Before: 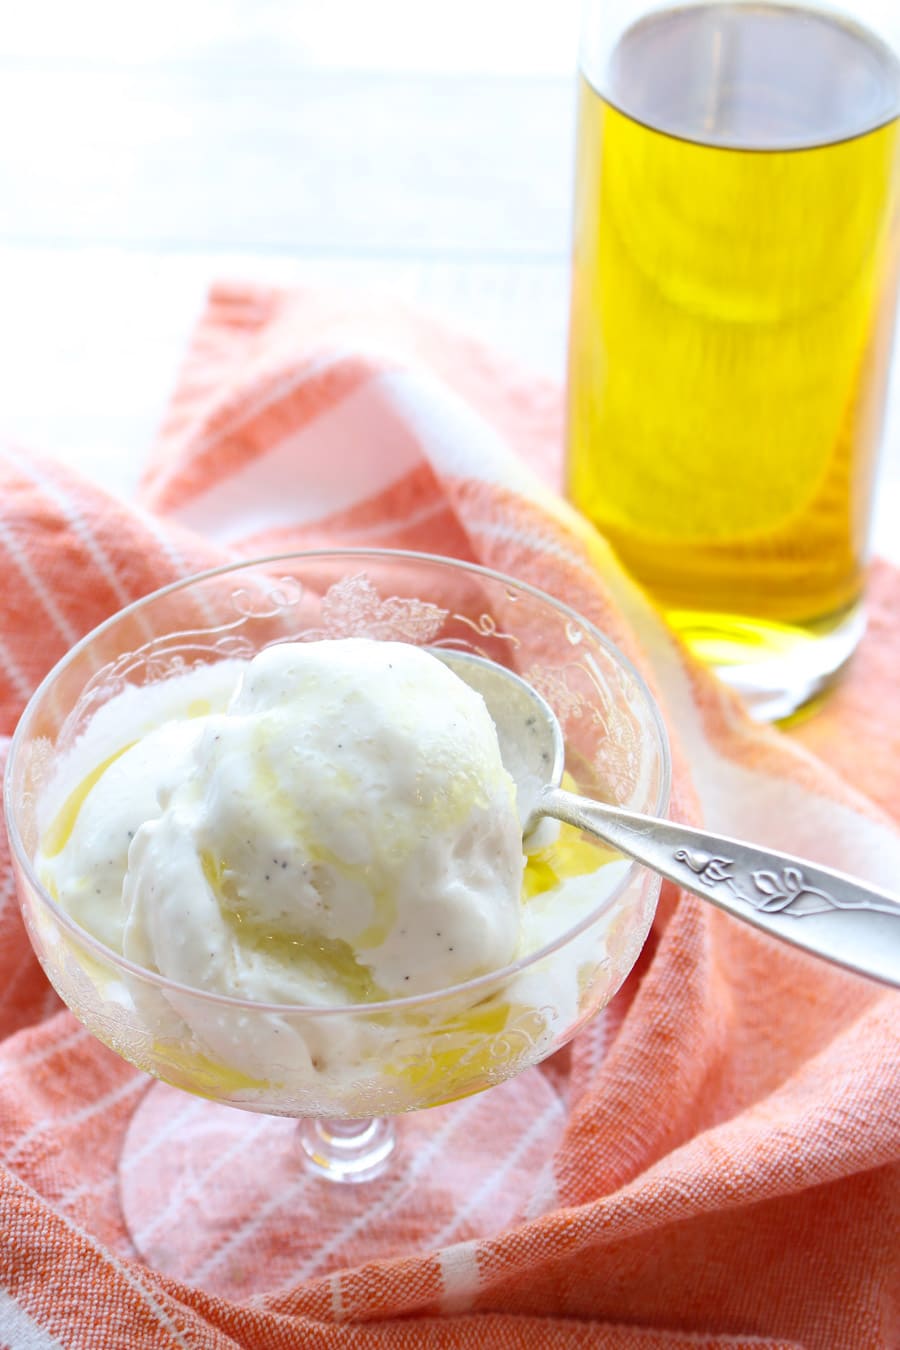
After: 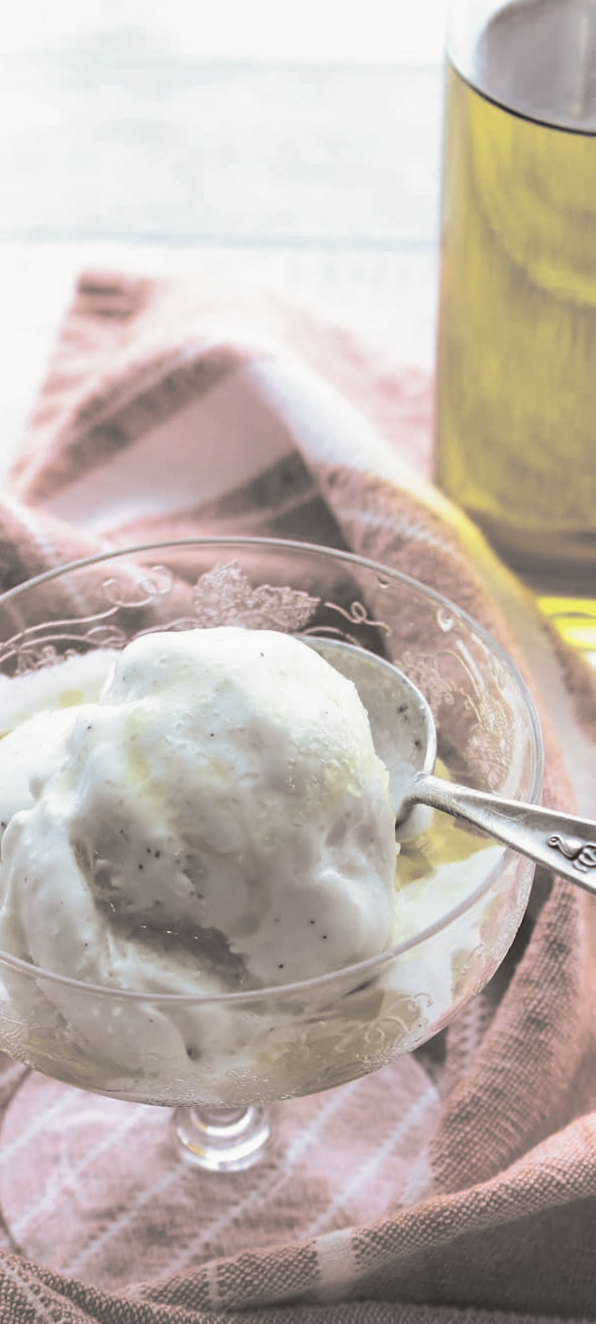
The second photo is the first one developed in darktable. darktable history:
crop and rotate: left 14.292%, right 19.041%
rotate and perspective: rotation -0.45°, automatic cropping original format, crop left 0.008, crop right 0.992, crop top 0.012, crop bottom 0.988
contrast brightness saturation: contrast 0.06, brightness -0.01, saturation -0.23
shadows and highlights: shadows 43.71, white point adjustment -1.46, soften with gaussian
split-toning: shadows › hue 26°, shadows › saturation 0.09, highlights › hue 40°, highlights › saturation 0.18, balance -63, compress 0%
